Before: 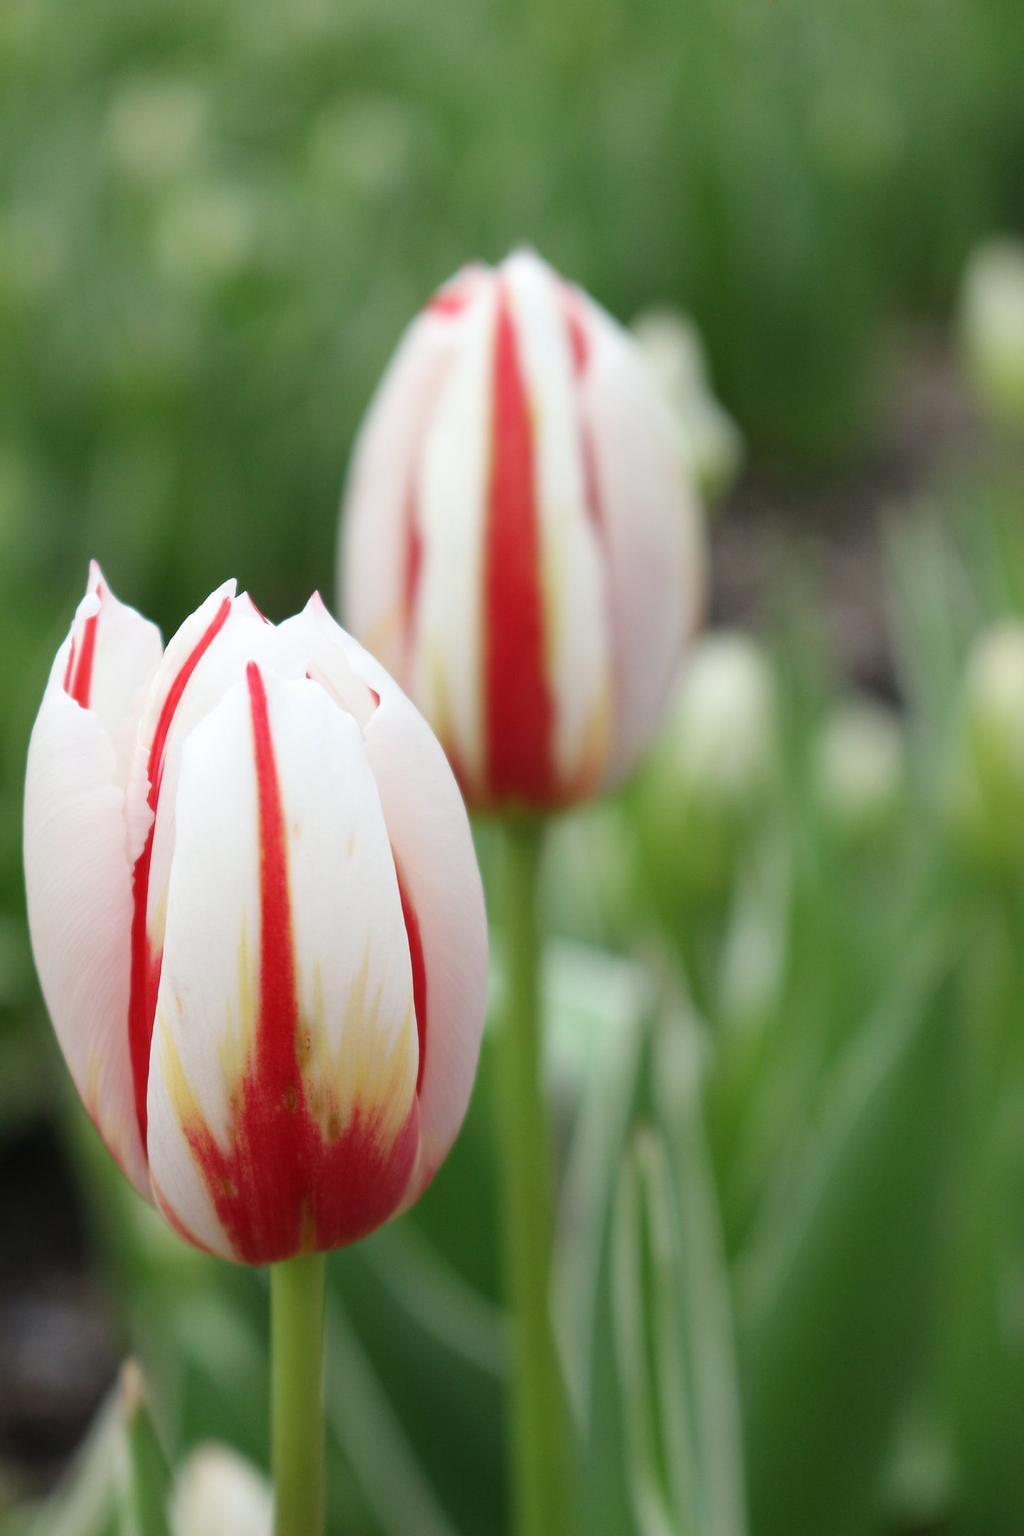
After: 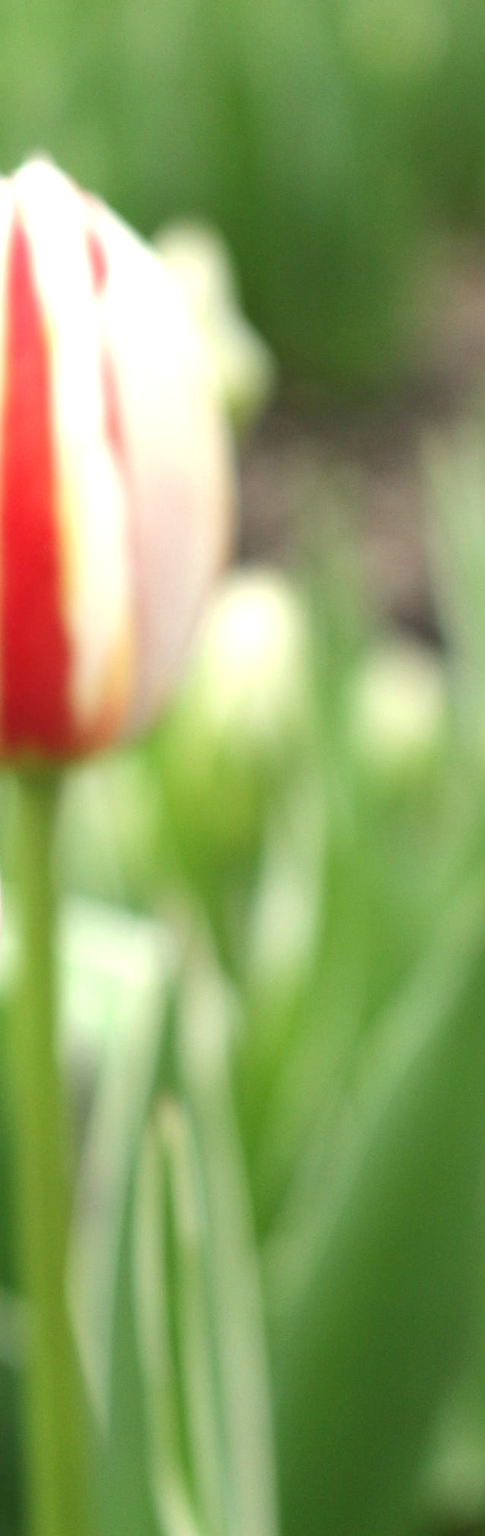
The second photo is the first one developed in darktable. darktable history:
crop: left 47.628%, top 6.643%, right 7.874%
white balance: red 1.029, blue 0.92
exposure: black level correction 0, exposure 0.9 EV, compensate highlight preservation false
